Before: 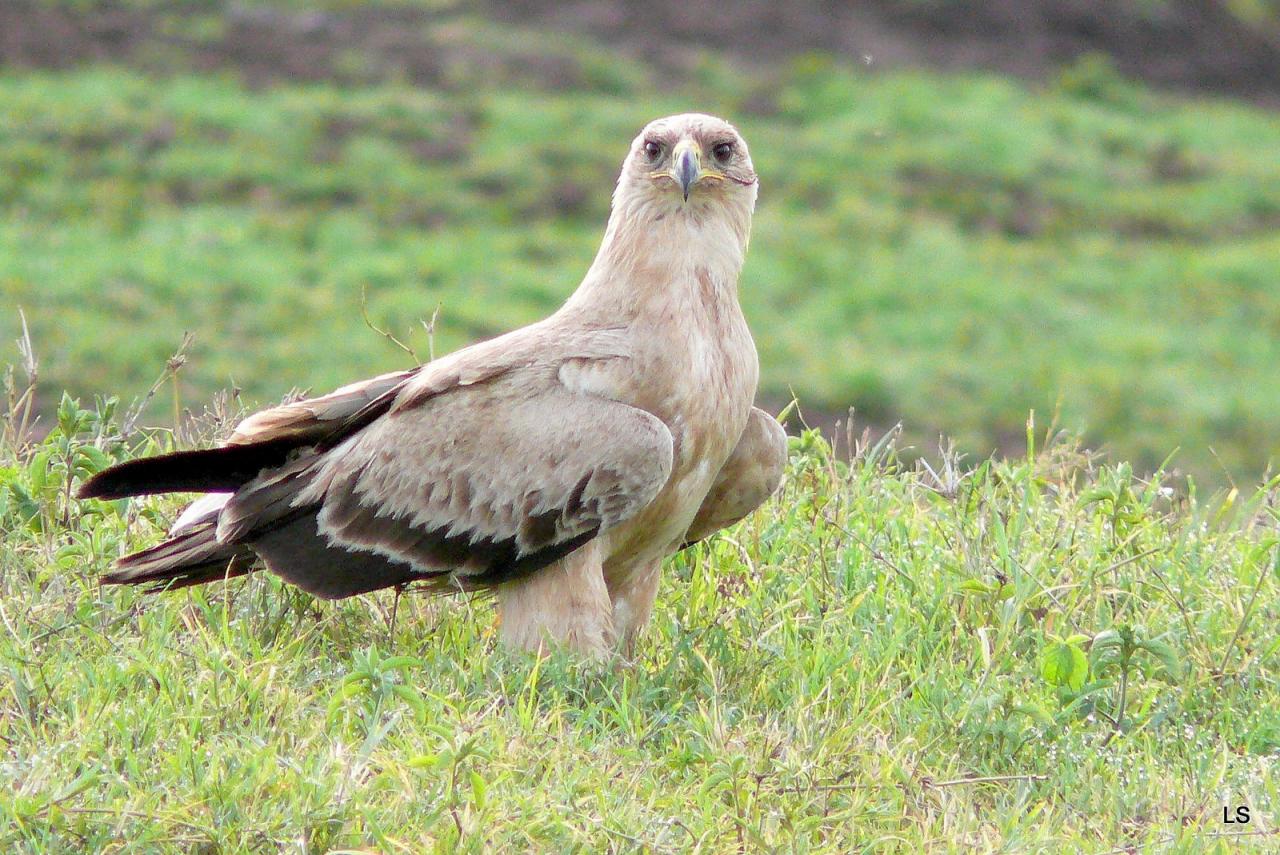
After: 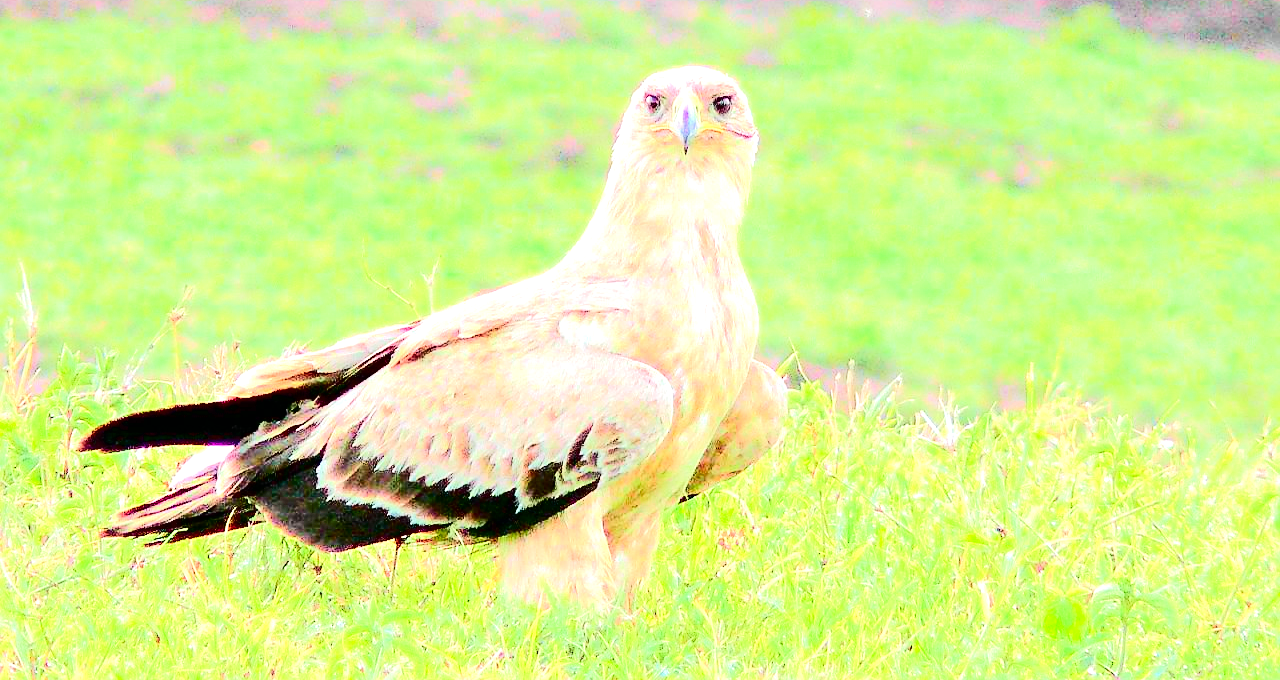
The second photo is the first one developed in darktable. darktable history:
contrast brightness saturation: contrast 0.13, brightness -0.244, saturation 0.149
crop and rotate: top 5.659%, bottom 14.786%
exposure: black level correction 0, exposure 0.952 EV, compensate exposure bias true, compensate highlight preservation false
tone curve: curves: ch0 [(0, 0.003) (0.044, 0.025) (0.12, 0.089) (0.197, 0.168) (0.281, 0.273) (0.468, 0.548) (0.583, 0.691) (0.701, 0.815) (0.86, 0.922) (1, 0.982)]; ch1 [(0, 0) (0.232, 0.214) (0.404, 0.376) (0.461, 0.425) (0.493, 0.481) (0.501, 0.5) (0.517, 0.524) (0.55, 0.585) (0.598, 0.651) (0.671, 0.735) (0.796, 0.85) (1, 1)]; ch2 [(0, 0) (0.249, 0.216) (0.357, 0.317) (0.448, 0.432) (0.478, 0.492) (0.498, 0.499) (0.517, 0.527) (0.537, 0.564) (0.569, 0.617) (0.61, 0.659) (0.706, 0.75) (0.808, 0.809) (0.991, 0.968)], color space Lab, independent channels, preserve colors none
tone equalizer: -7 EV 0.16 EV, -6 EV 0.59 EV, -5 EV 1.13 EV, -4 EV 1.35 EV, -3 EV 1.12 EV, -2 EV 0.6 EV, -1 EV 0.155 EV, edges refinement/feathering 500, mask exposure compensation -1.57 EV, preserve details no
levels: mode automatic, levels [0, 0.474, 0.947]
sharpen: on, module defaults
